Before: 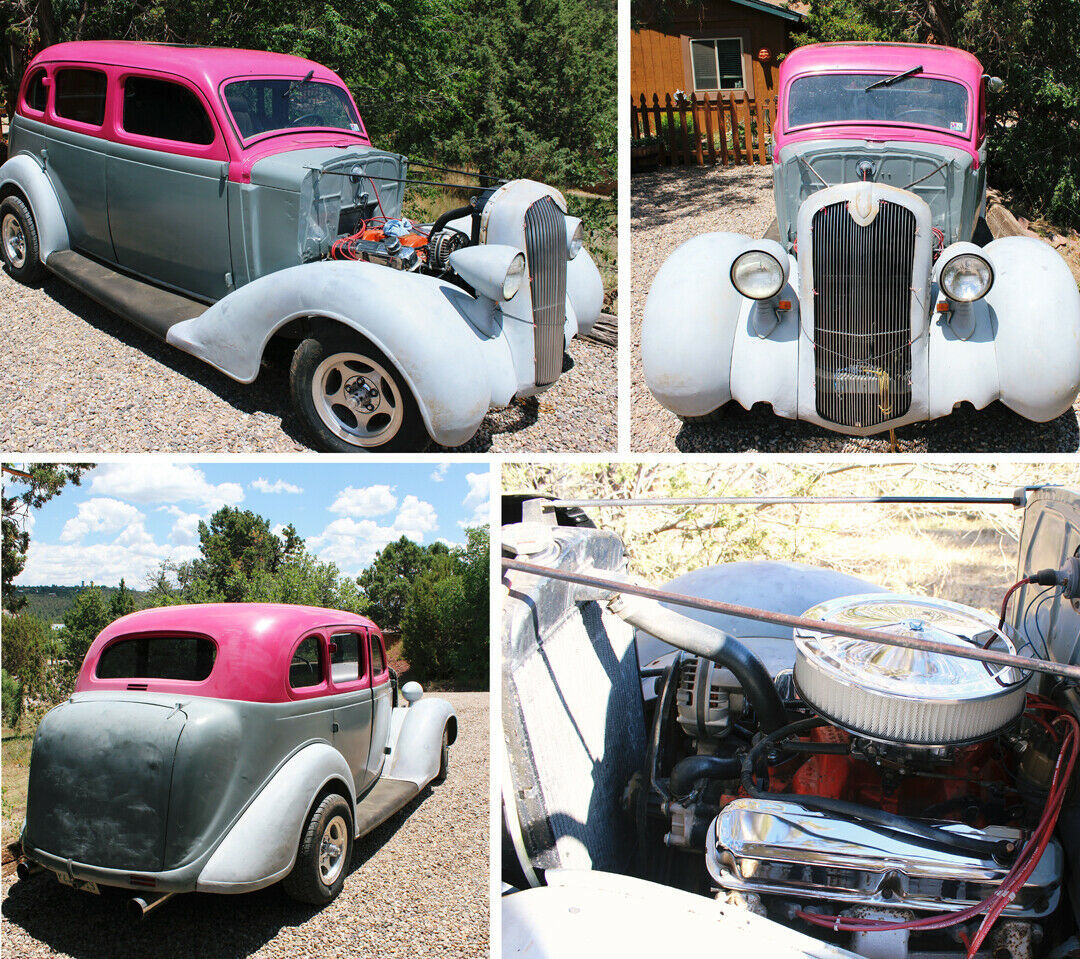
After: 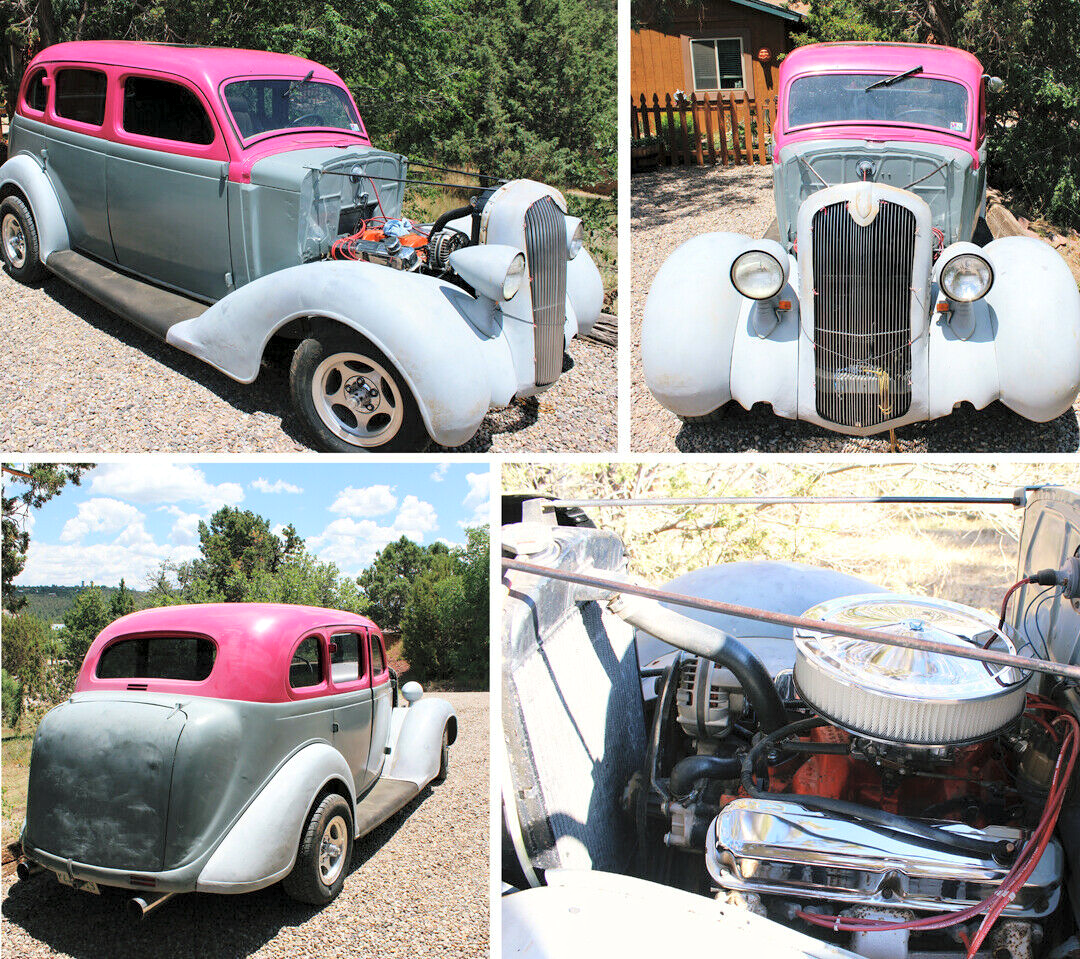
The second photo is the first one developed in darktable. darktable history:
contrast brightness saturation: brightness 0.15
contrast equalizer: octaves 7, y [[0.6 ×6], [0.55 ×6], [0 ×6], [0 ×6], [0 ×6]], mix 0.15
